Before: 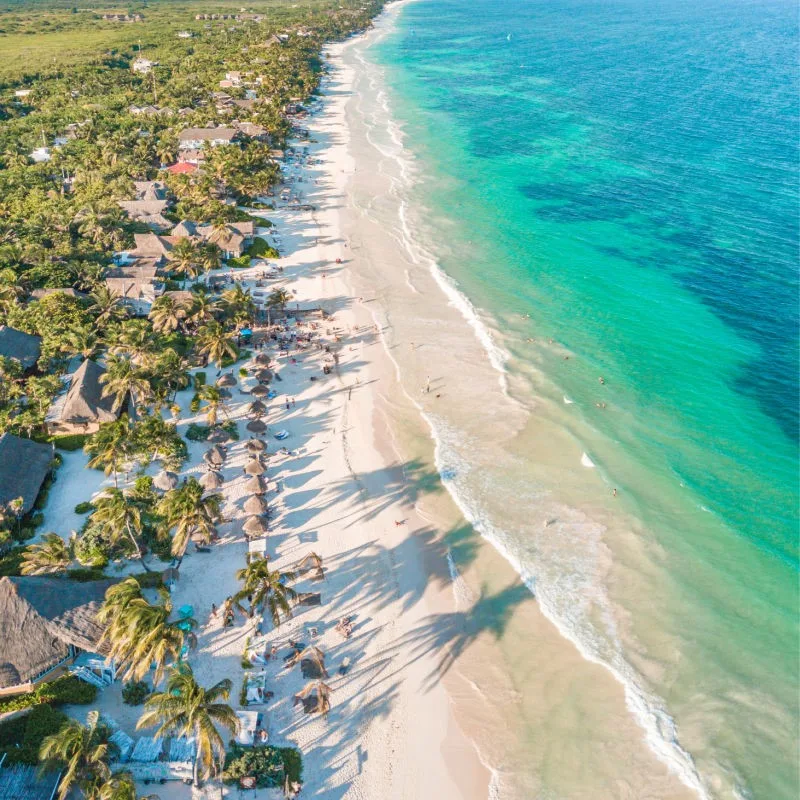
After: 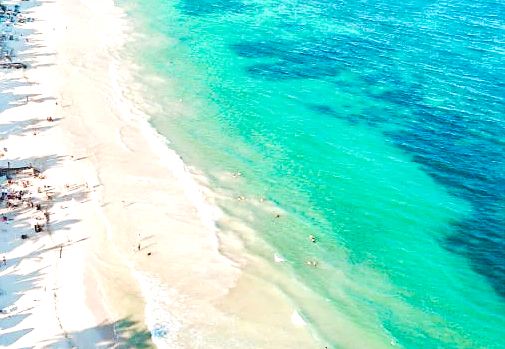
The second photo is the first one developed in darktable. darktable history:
tone equalizer: -8 EV -0.734 EV, -7 EV -0.669 EV, -6 EV -0.603 EV, -5 EV -0.417 EV, -3 EV 0.379 EV, -2 EV 0.6 EV, -1 EV 0.69 EV, +0 EV 0.754 EV, edges refinement/feathering 500, mask exposure compensation -1.57 EV, preserve details no
exposure: compensate highlight preservation false
tone curve: curves: ch0 [(0.016, 0.011) (0.21, 0.113) (0.515, 0.476) (0.78, 0.795) (1, 0.981)], preserve colors none
crop: left 36.156%, top 17.844%, right 0.607%, bottom 38.522%
sharpen: radius 1.036, threshold 1.027
